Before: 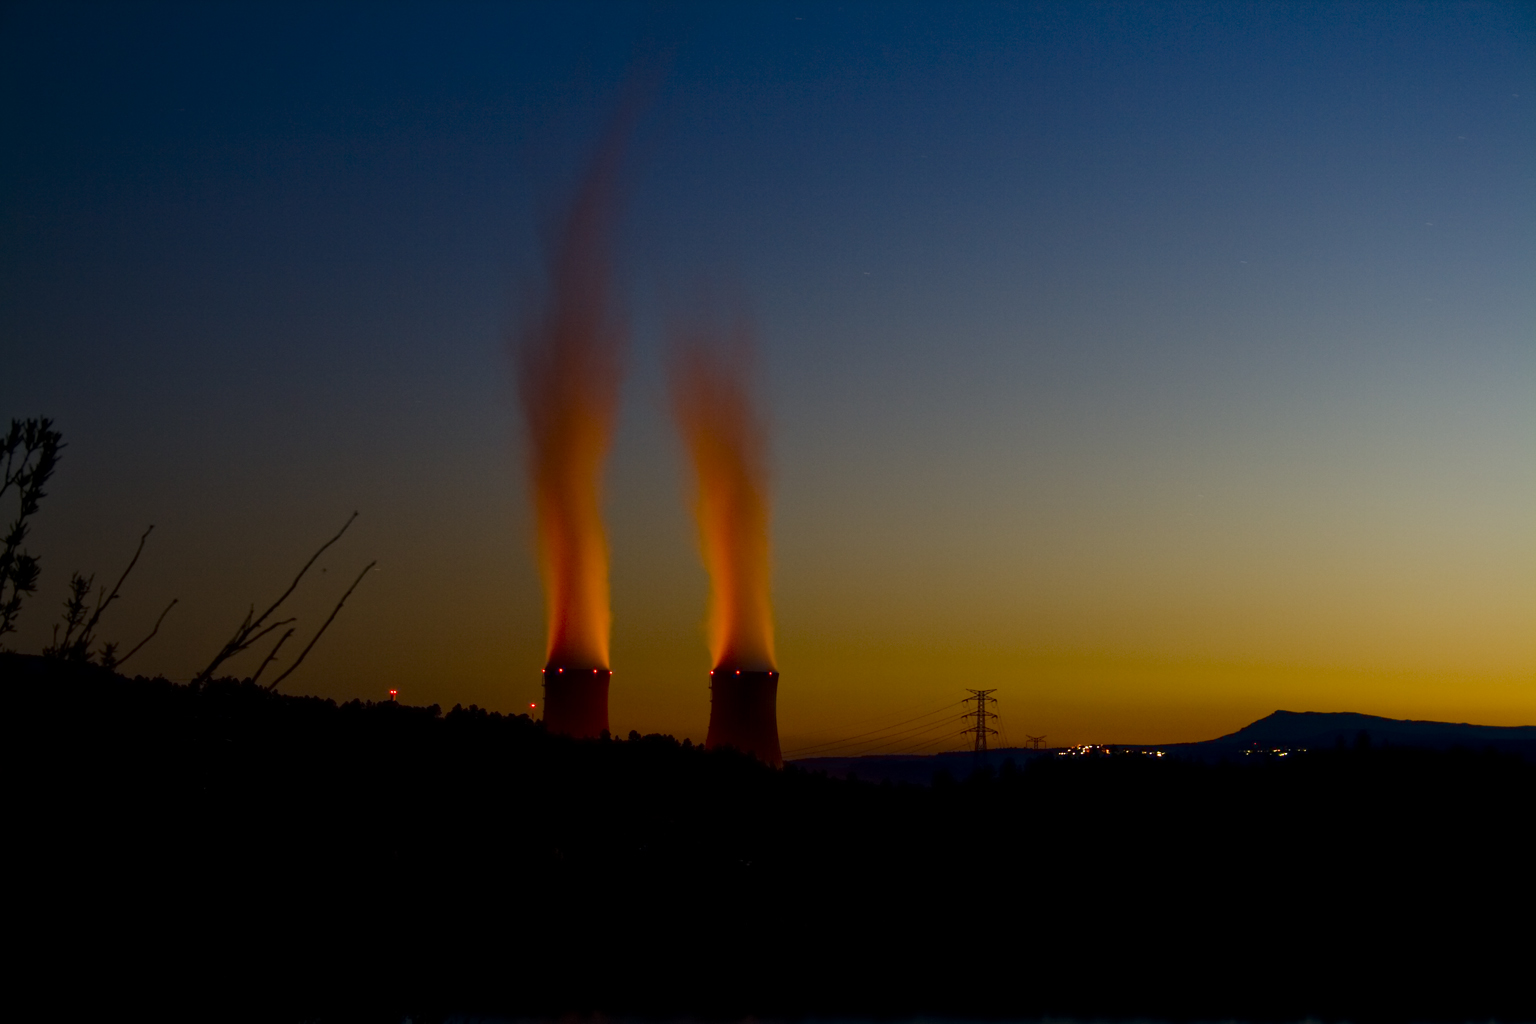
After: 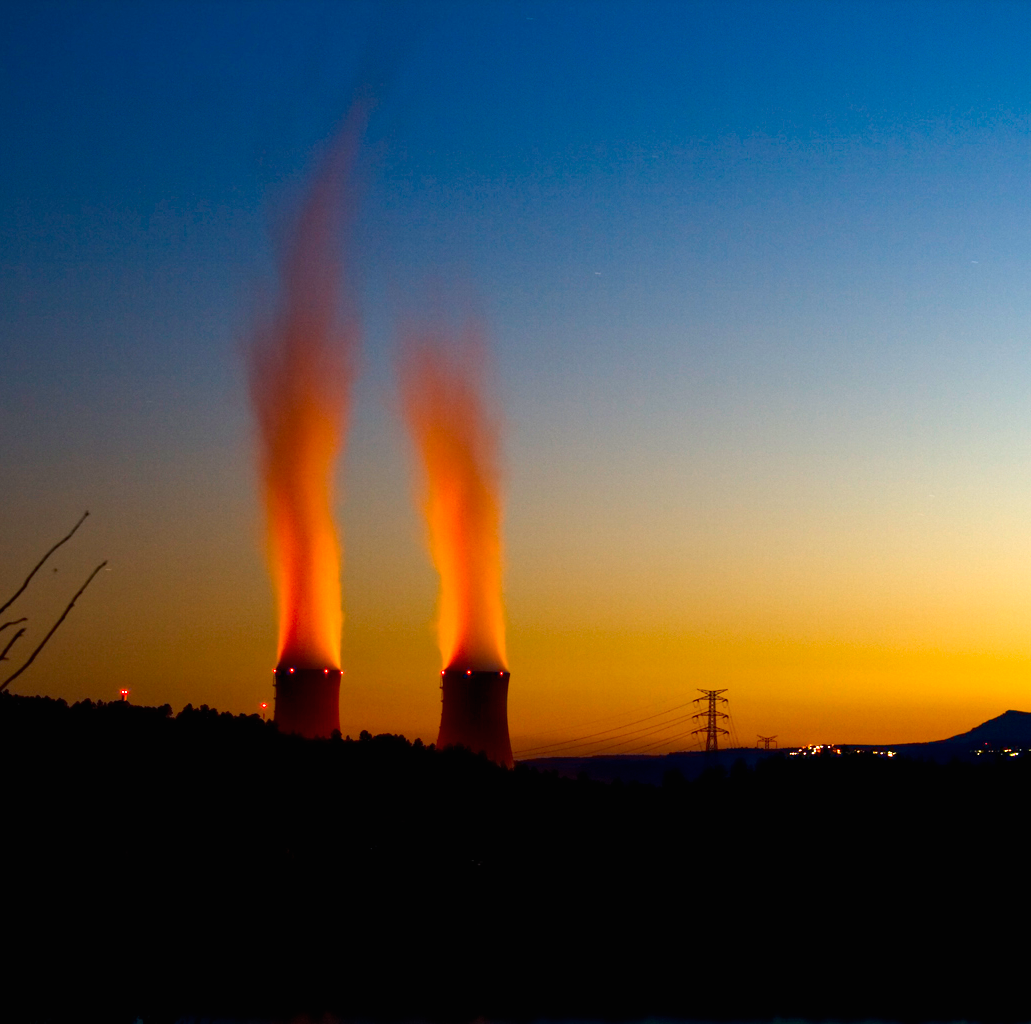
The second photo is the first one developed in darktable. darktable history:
crop and rotate: left 17.516%, right 15.324%
exposure: black level correction 0, exposure 1.483 EV, compensate highlight preservation false
